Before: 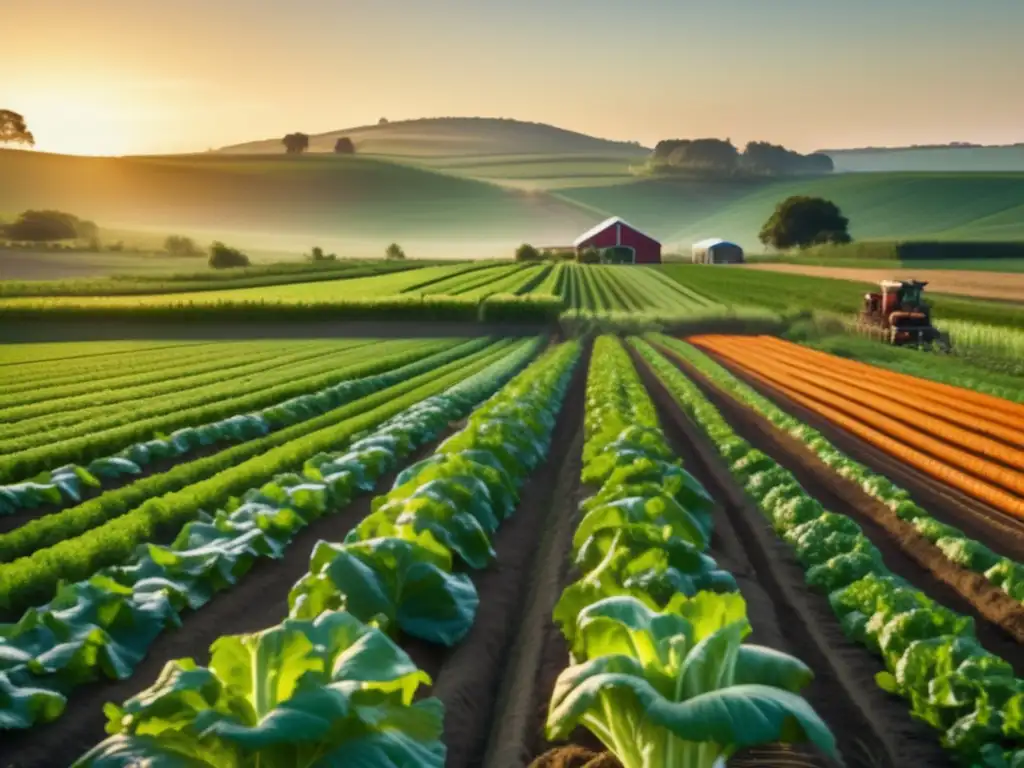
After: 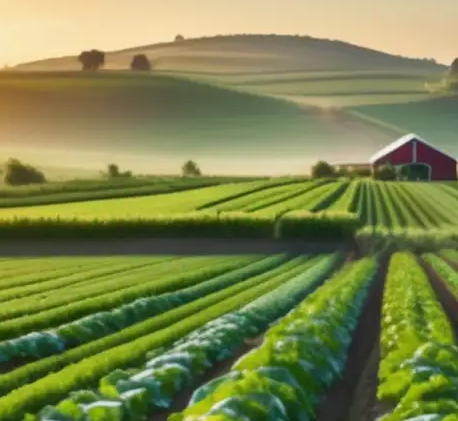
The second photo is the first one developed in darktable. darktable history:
crop: left 19.949%, top 10.89%, right 35.308%, bottom 34.259%
